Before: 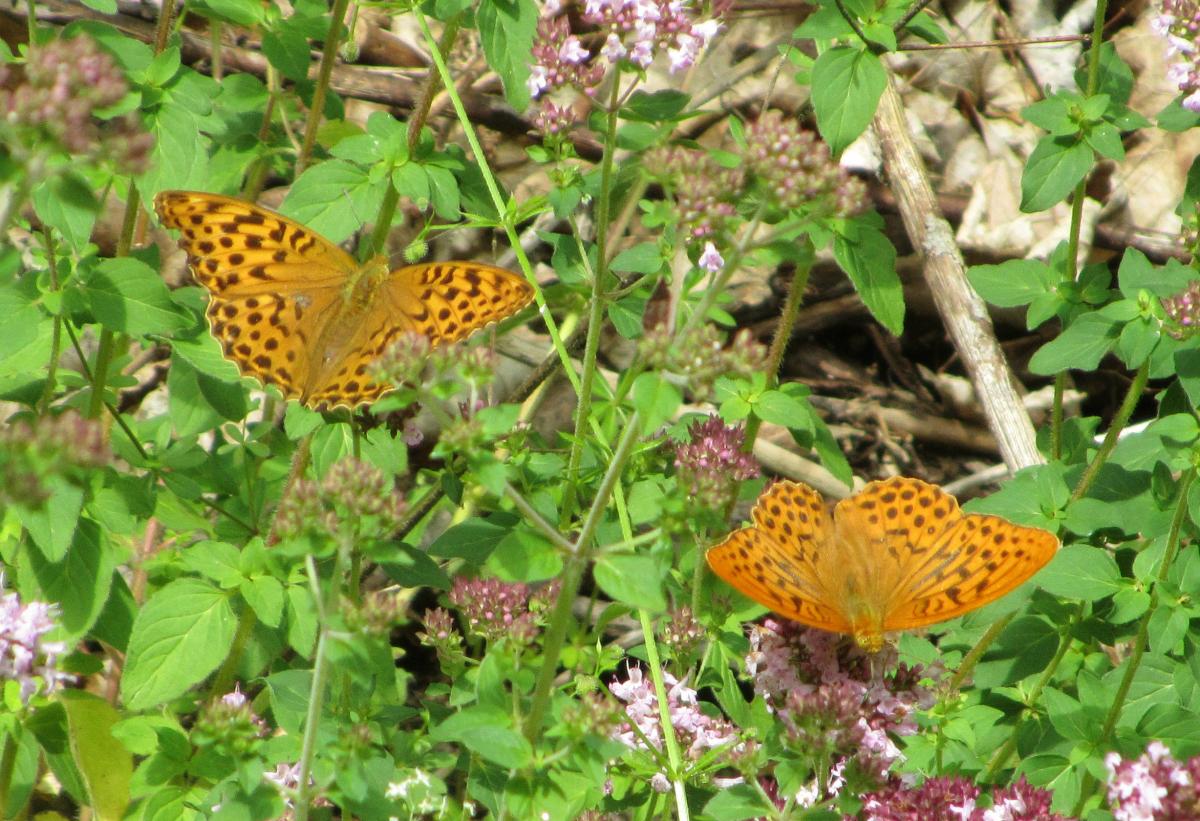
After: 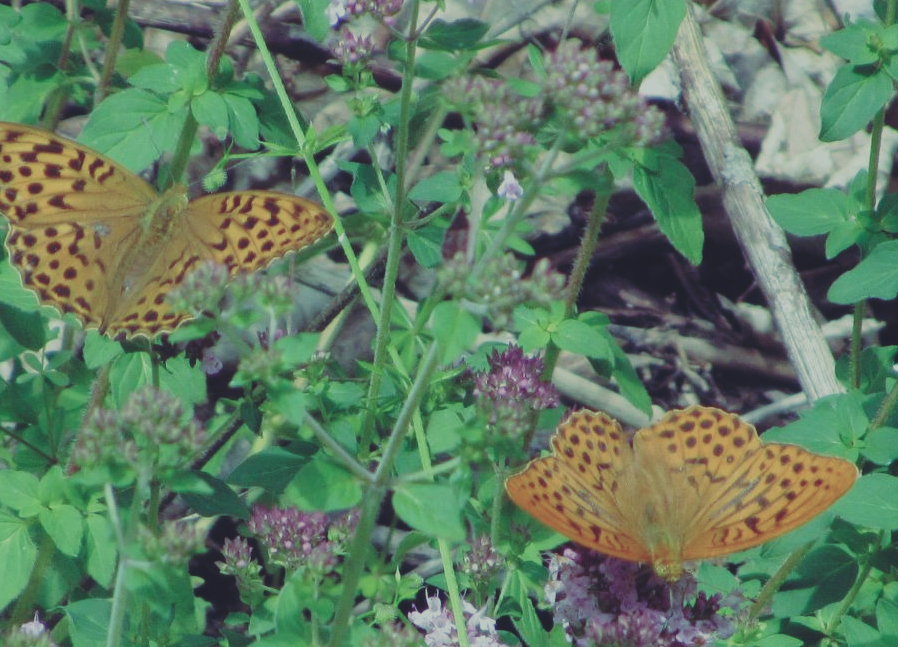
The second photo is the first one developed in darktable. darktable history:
rgb curve: curves: ch0 [(0, 0.186) (0.314, 0.284) (0.576, 0.466) (0.805, 0.691) (0.936, 0.886)]; ch1 [(0, 0.186) (0.314, 0.284) (0.581, 0.534) (0.771, 0.746) (0.936, 0.958)]; ch2 [(0, 0.216) (0.275, 0.39) (1, 1)], mode RGB, independent channels, compensate middle gray true, preserve colors none
filmic rgb: middle gray luminance 18%, black relative exposure -7.5 EV, white relative exposure 8.5 EV, threshold 6 EV, target black luminance 0%, hardness 2.23, latitude 18.37%, contrast 0.878, highlights saturation mix 5%, shadows ↔ highlights balance 10.15%, add noise in highlights 0, preserve chrominance no, color science v3 (2019), use custom middle-gray values true, iterations of high-quality reconstruction 0, contrast in highlights soft, enable highlight reconstruction true
crop: left 16.768%, top 8.653%, right 8.362%, bottom 12.485%
